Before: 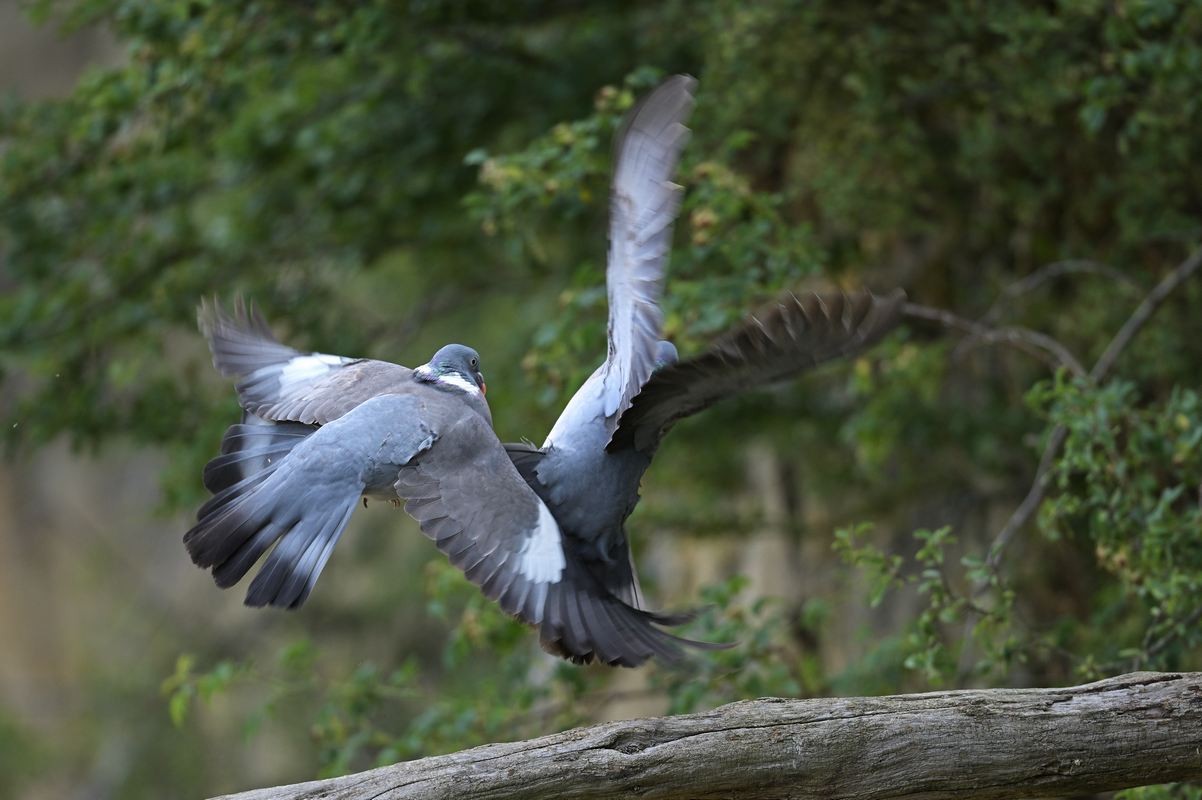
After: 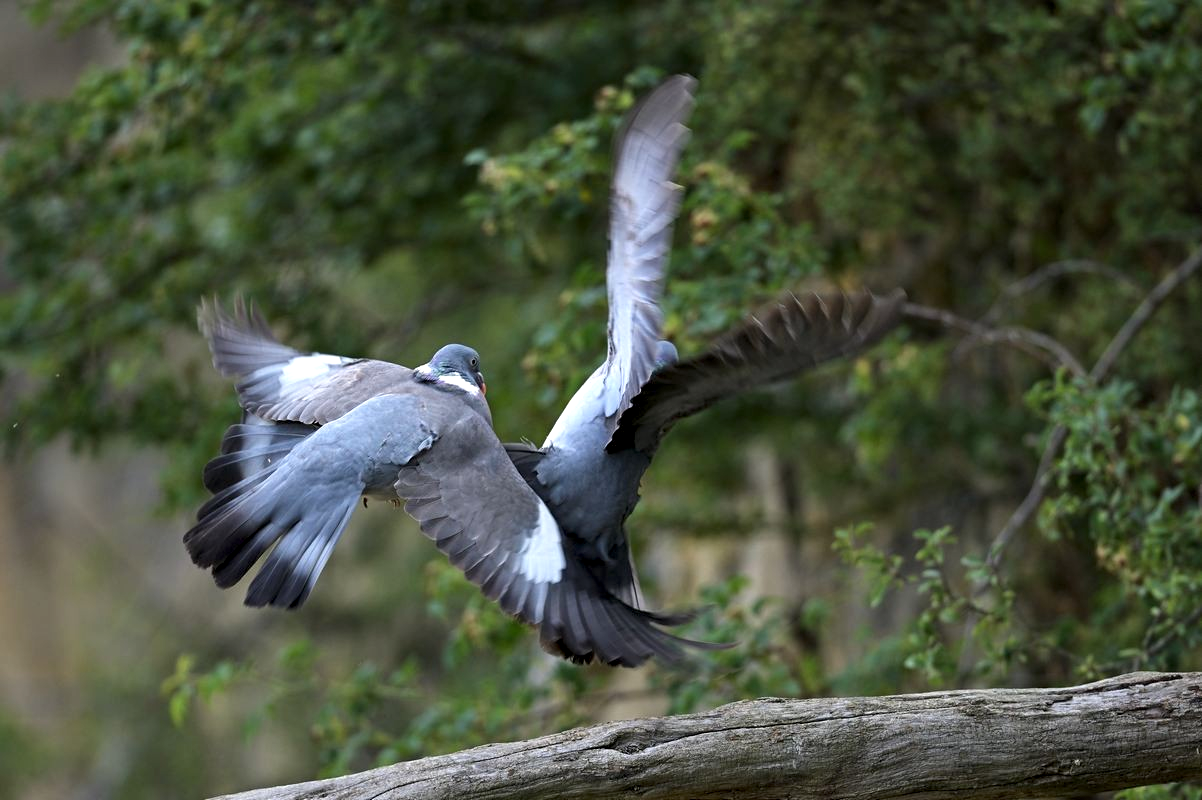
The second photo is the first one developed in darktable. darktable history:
contrast equalizer: y [[0.6 ×6], [0.55 ×6], [0 ×6], [0 ×6], [0 ×6]], mix 0.517
